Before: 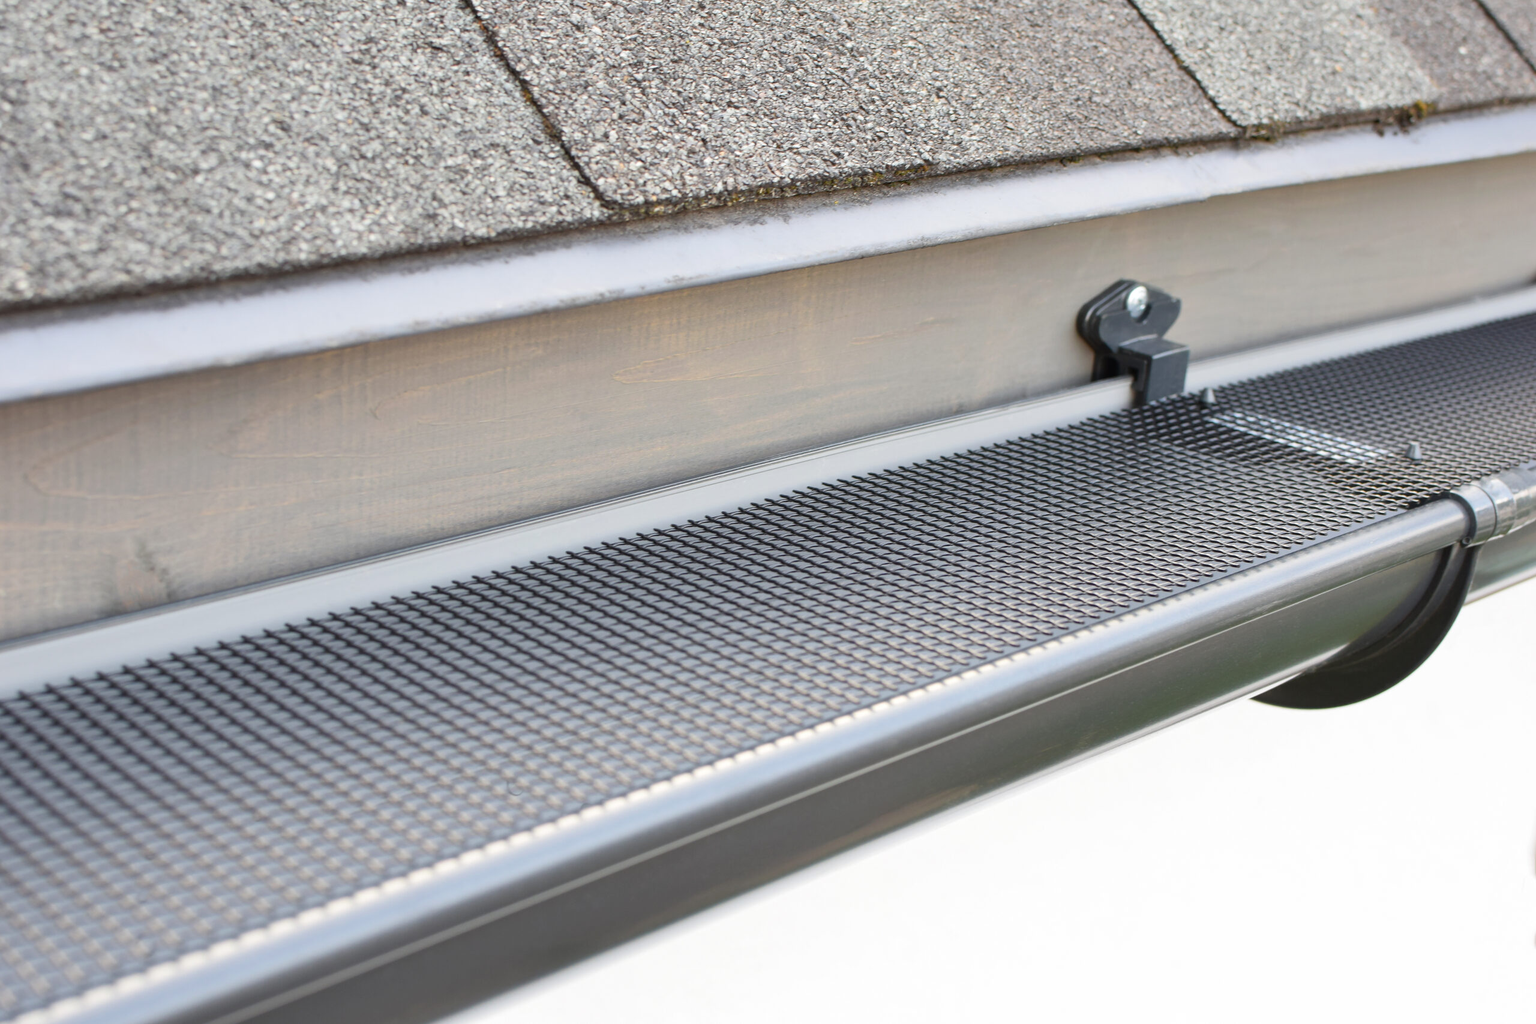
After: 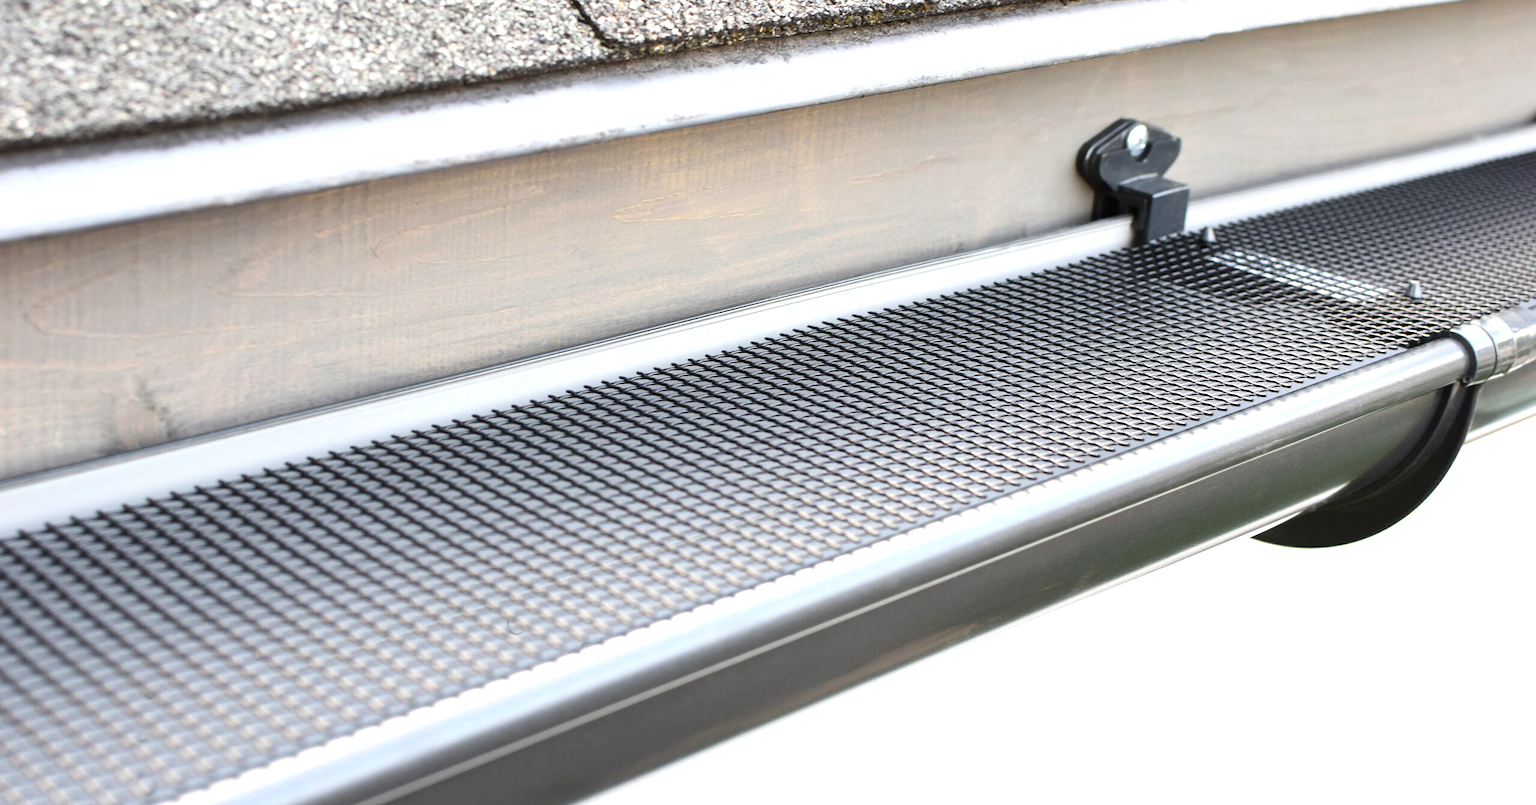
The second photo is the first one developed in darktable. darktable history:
crop and rotate: top 15.774%, bottom 5.506%
tone equalizer: -8 EV -0.75 EV, -7 EV -0.7 EV, -6 EV -0.6 EV, -5 EV -0.4 EV, -3 EV 0.4 EV, -2 EV 0.6 EV, -1 EV 0.7 EV, +0 EV 0.75 EV, edges refinement/feathering 500, mask exposure compensation -1.57 EV, preserve details no
